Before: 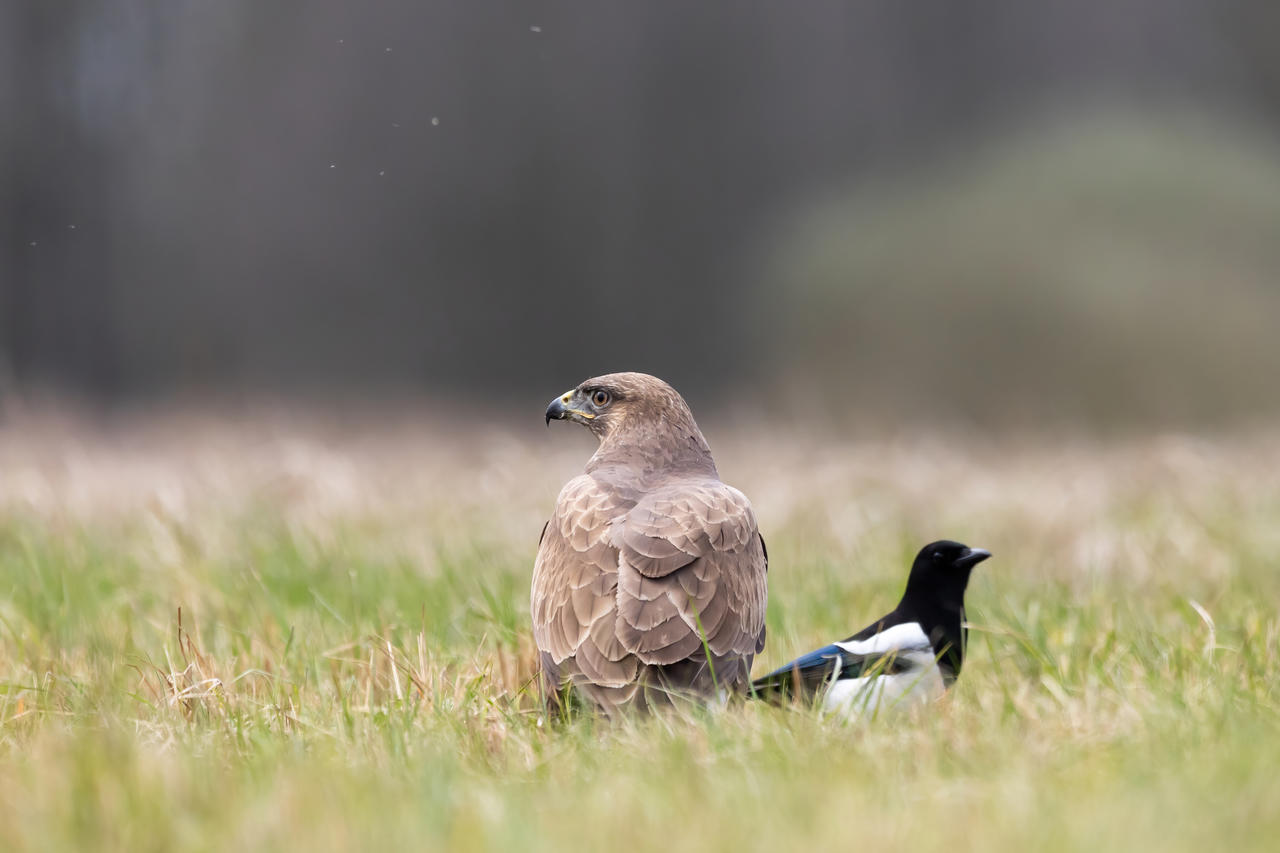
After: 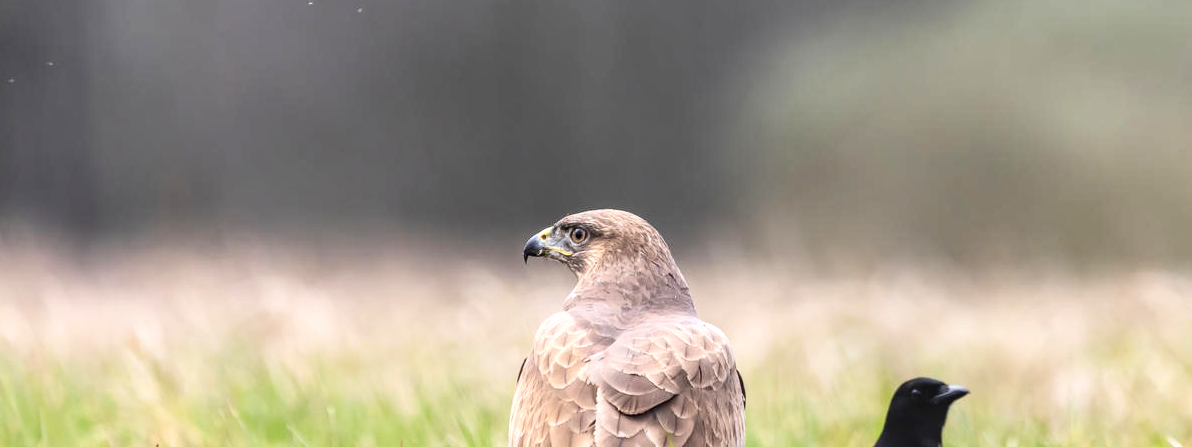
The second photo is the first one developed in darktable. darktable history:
exposure: exposure 0.2 EV, compensate highlight preservation false
local contrast: on, module defaults
crop: left 1.744%, top 19.225%, right 5.069%, bottom 28.357%
contrast brightness saturation: contrast 0.2, brightness 0.15, saturation 0.14
tone equalizer: on, module defaults
